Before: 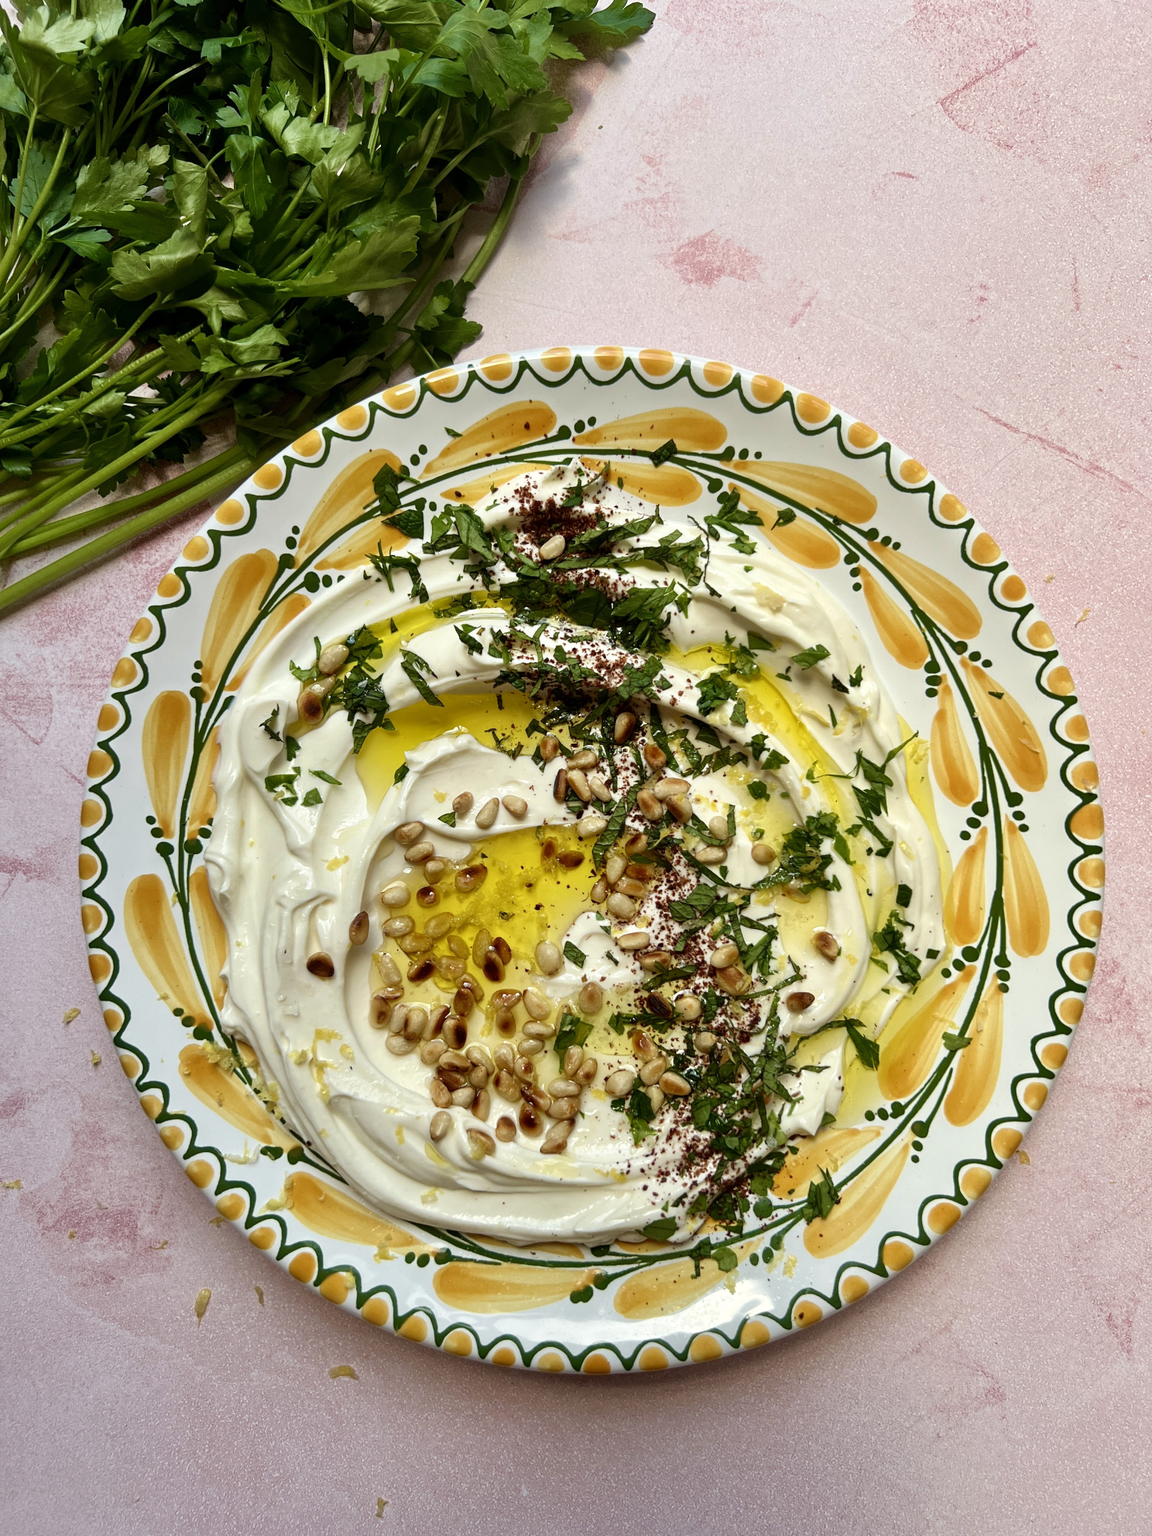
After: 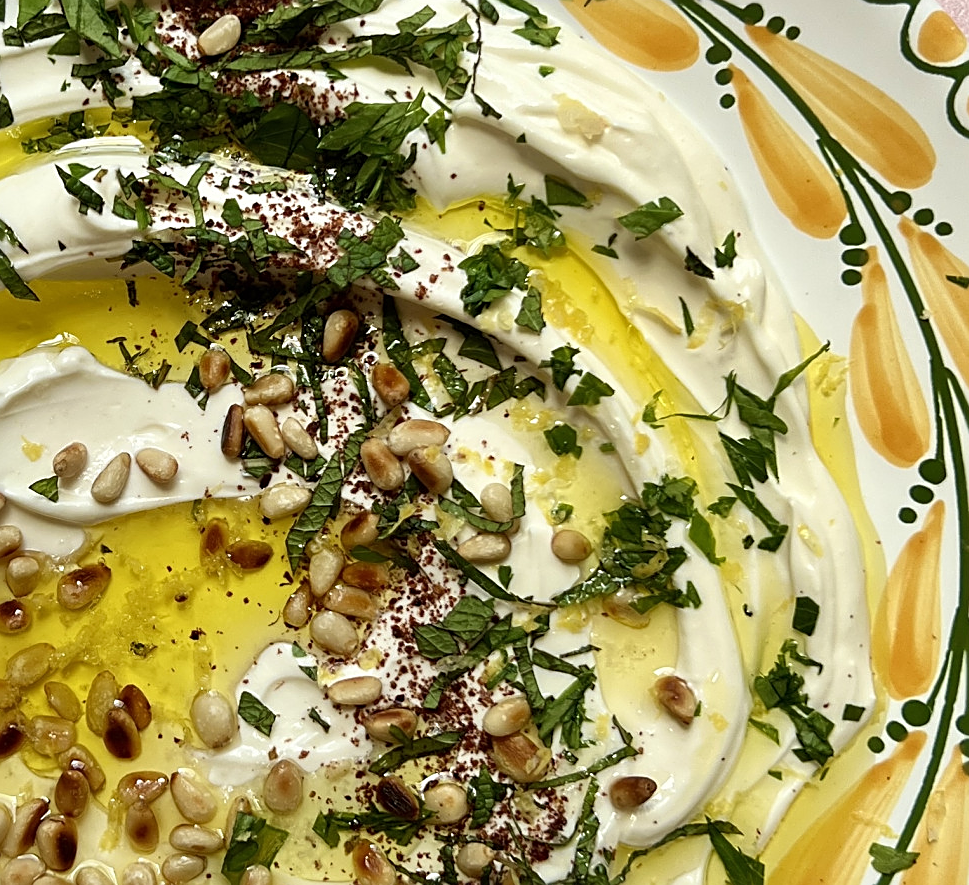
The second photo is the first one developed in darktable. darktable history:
crop: left 36.55%, top 34.269%, right 12.957%, bottom 31.122%
sharpen: on, module defaults
